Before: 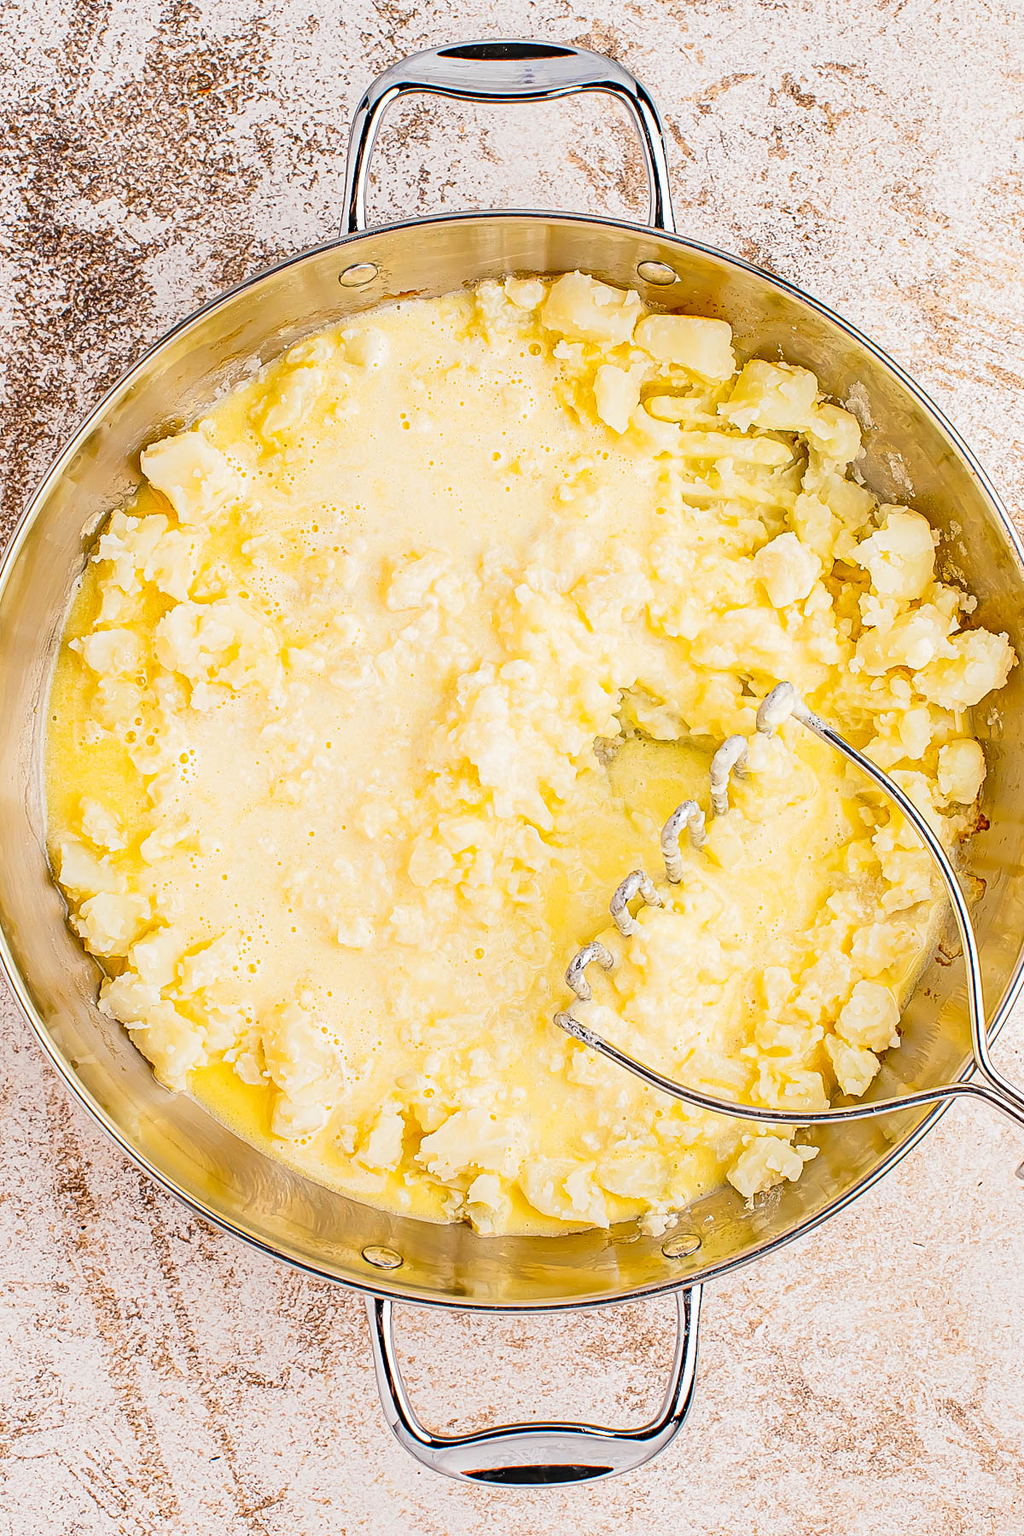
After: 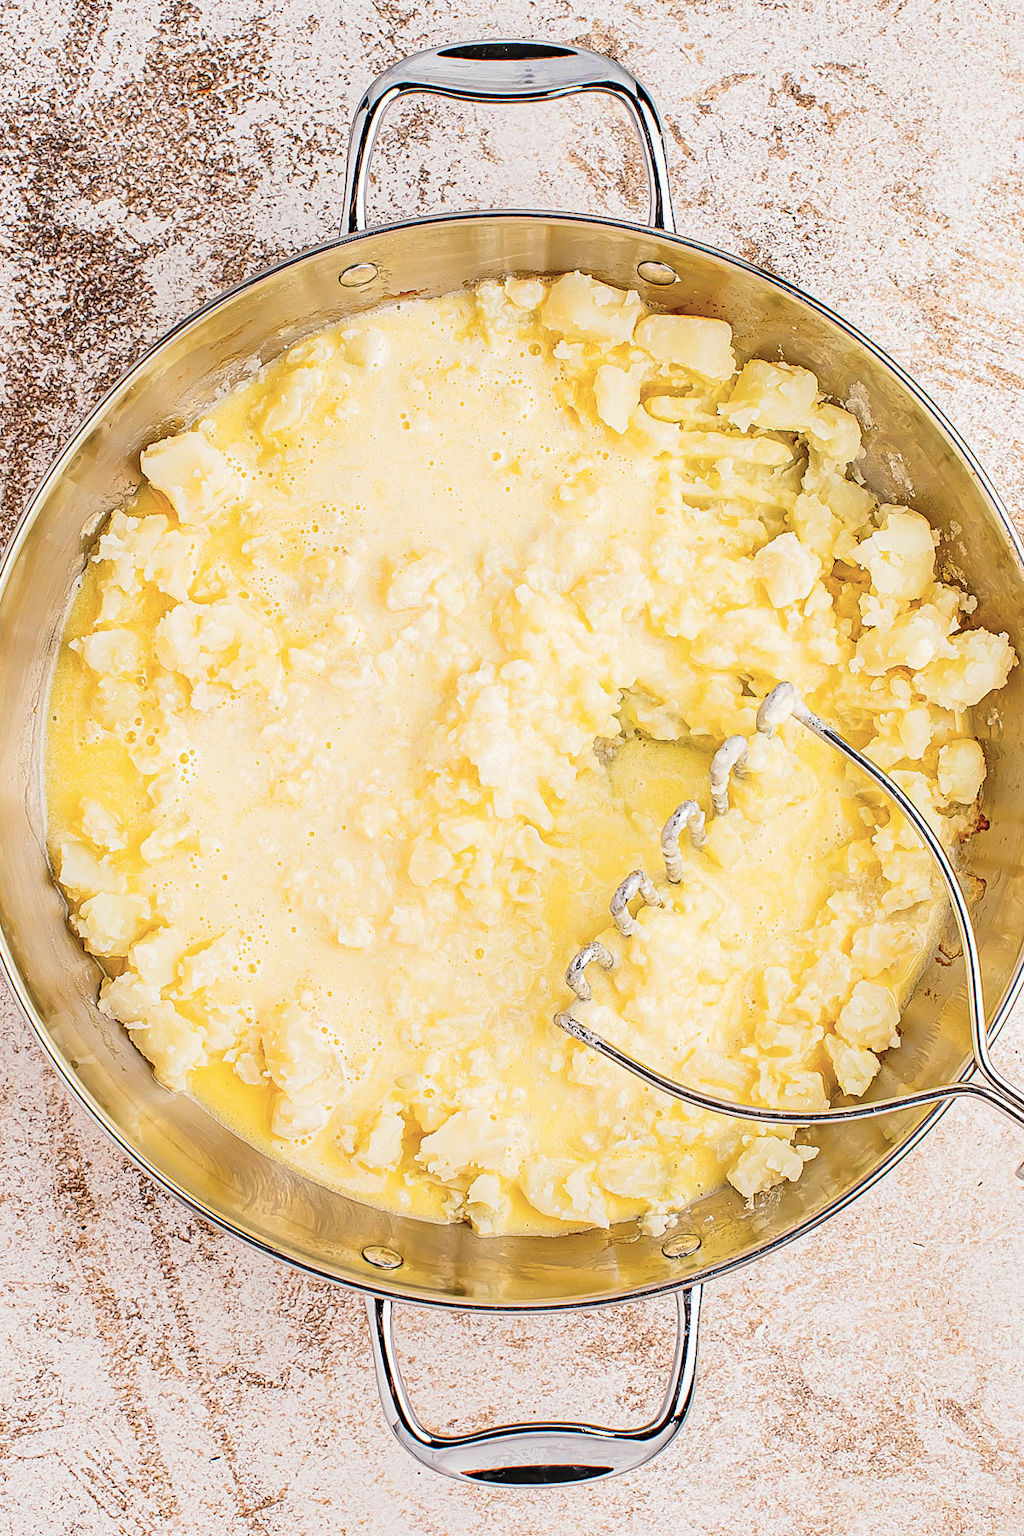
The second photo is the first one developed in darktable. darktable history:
color balance rgb: power › hue 62.62°, linear chroma grading › shadows -7.306%, linear chroma grading › highlights -5.958%, linear chroma grading › global chroma -10.159%, linear chroma grading › mid-tones -8.227%, perceptual saturation grading › global saturation 0.304%, global vibrance 20%
